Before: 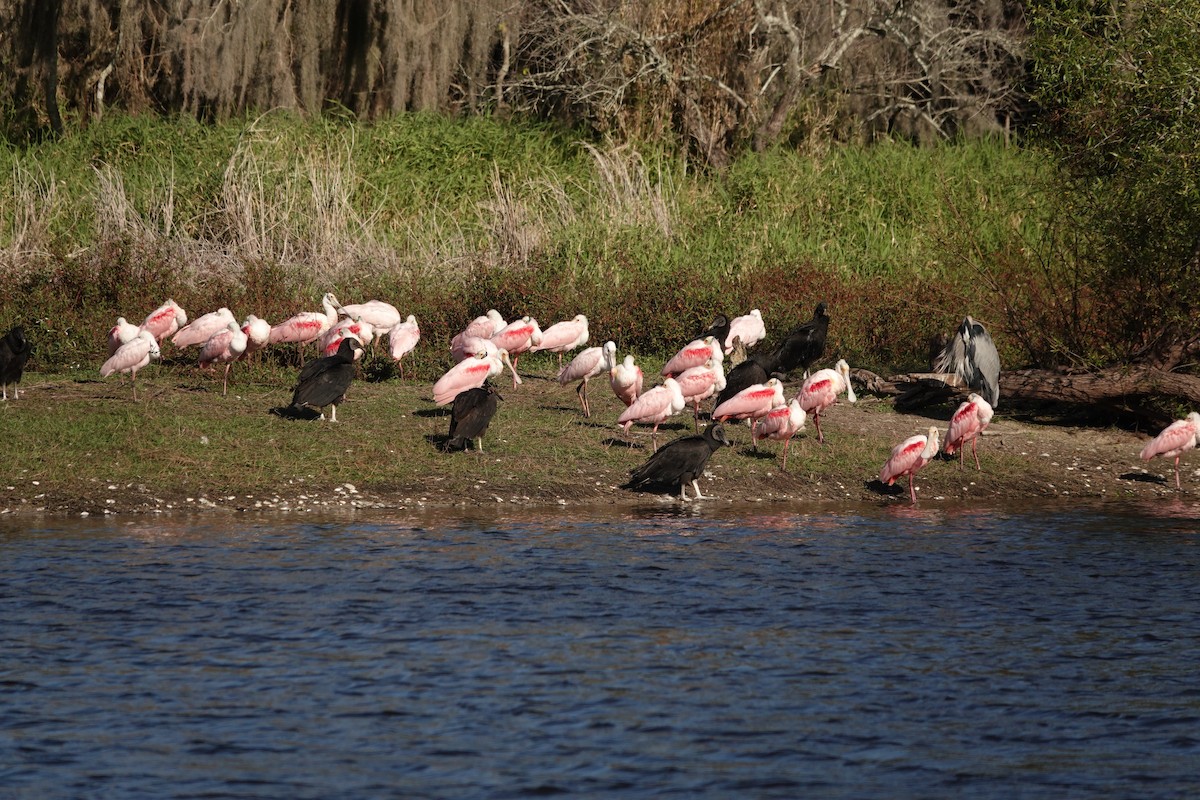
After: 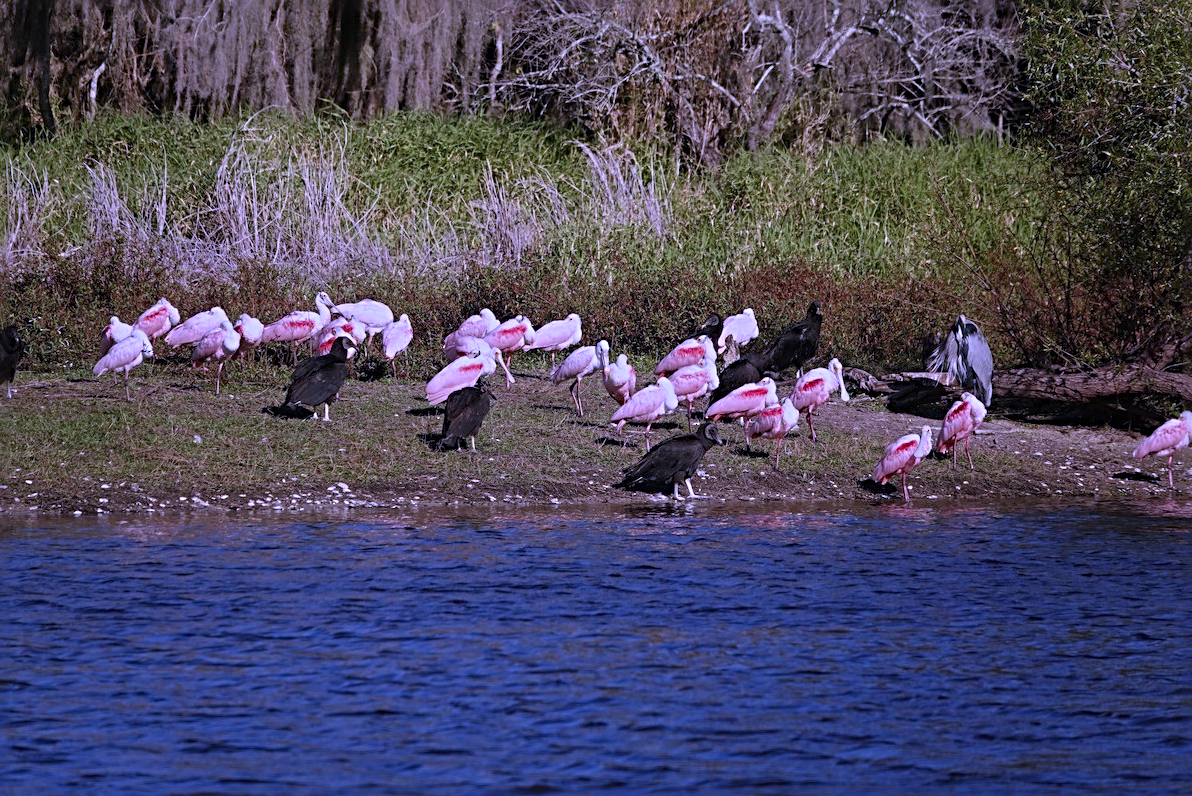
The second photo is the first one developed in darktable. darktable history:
sharpen: radius 4
crop and rotate: left 0.614%, top 0.179%, bottom 0.309%
white balance: red 0.98, blue 1.61
color zones: curves: ch0 [(0, 0.425) (0.143, 0.422) (0.286, 0.42) (0.429, 0.419) (0.571, 0.419) (0.714, 0.42) (0.857, 0.422) (1, 0.425)]
